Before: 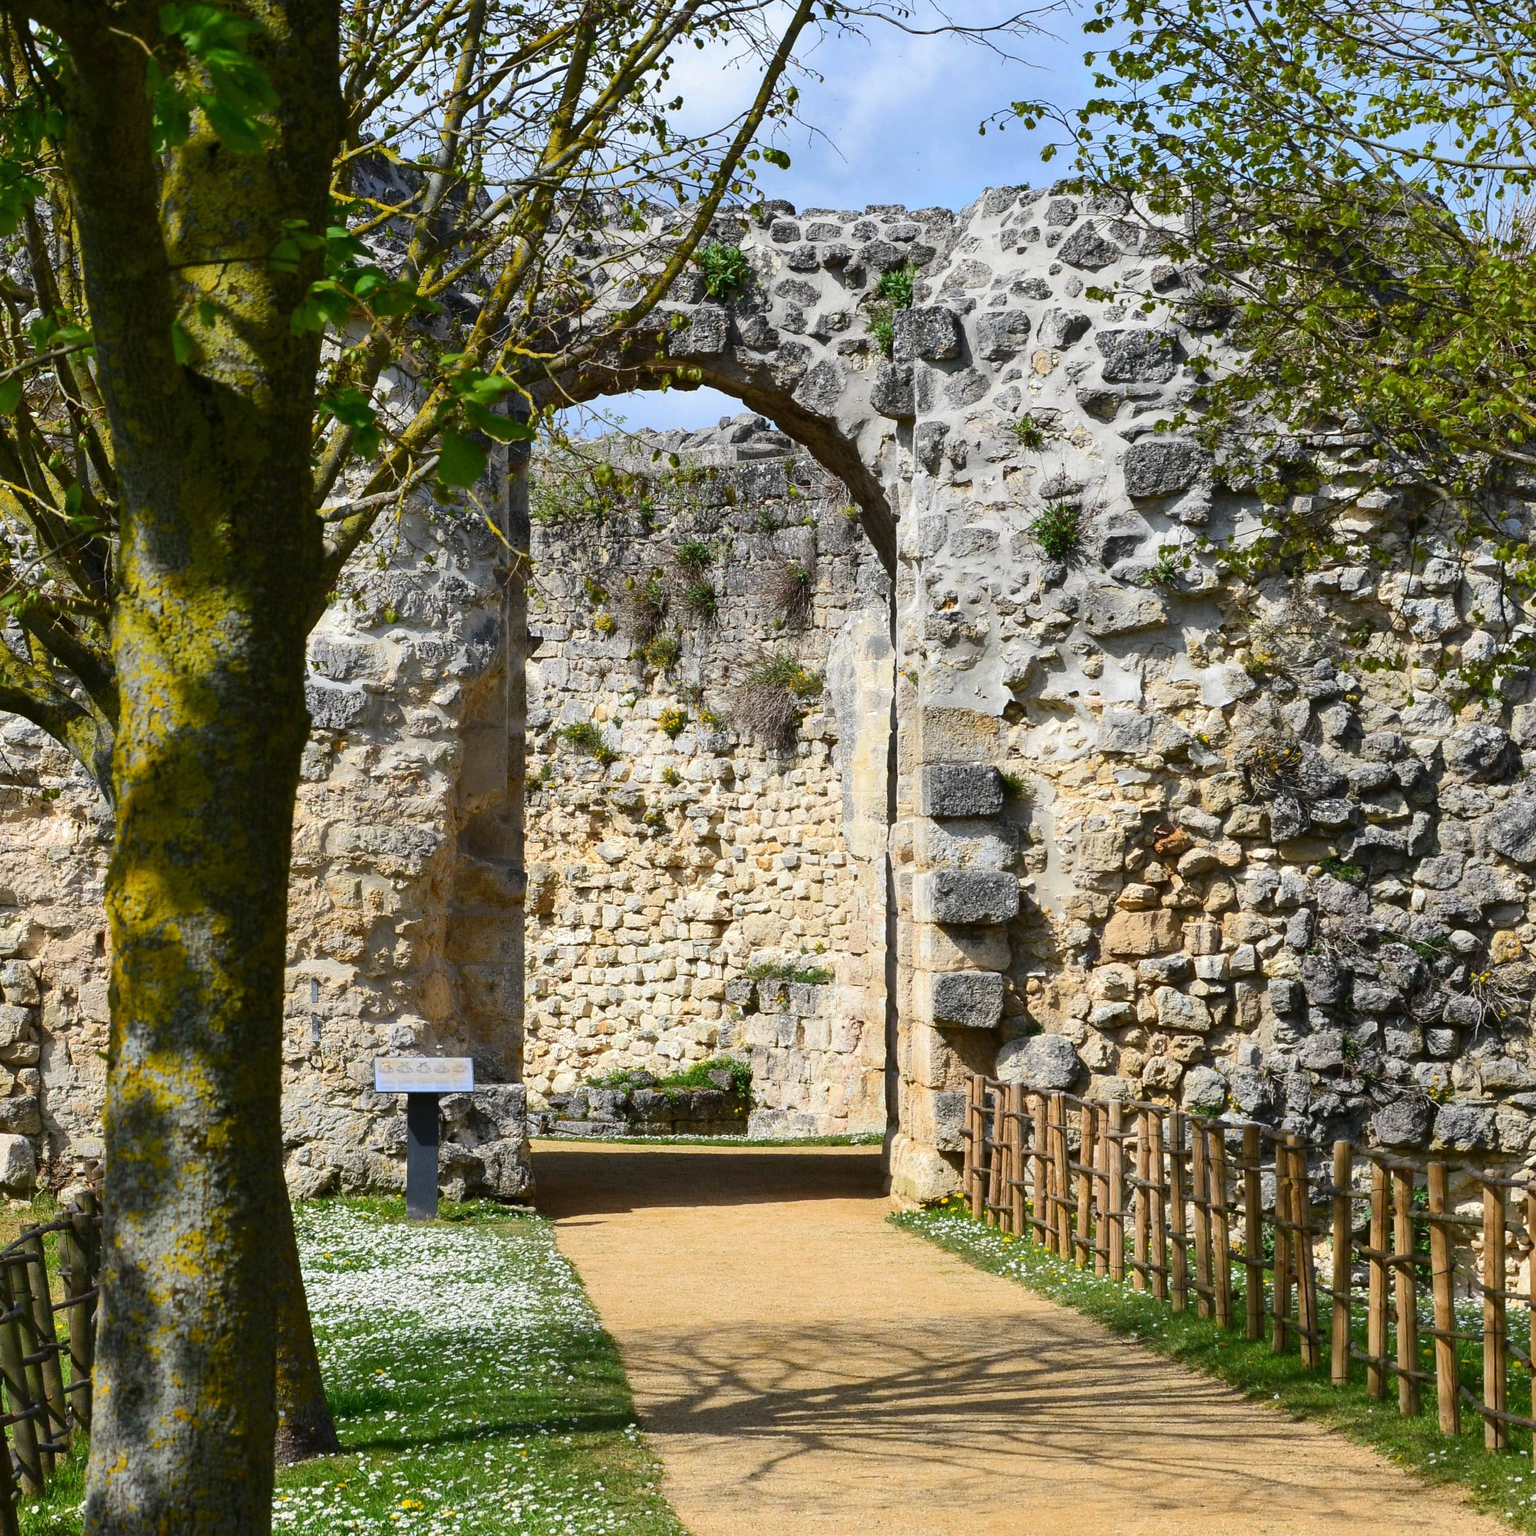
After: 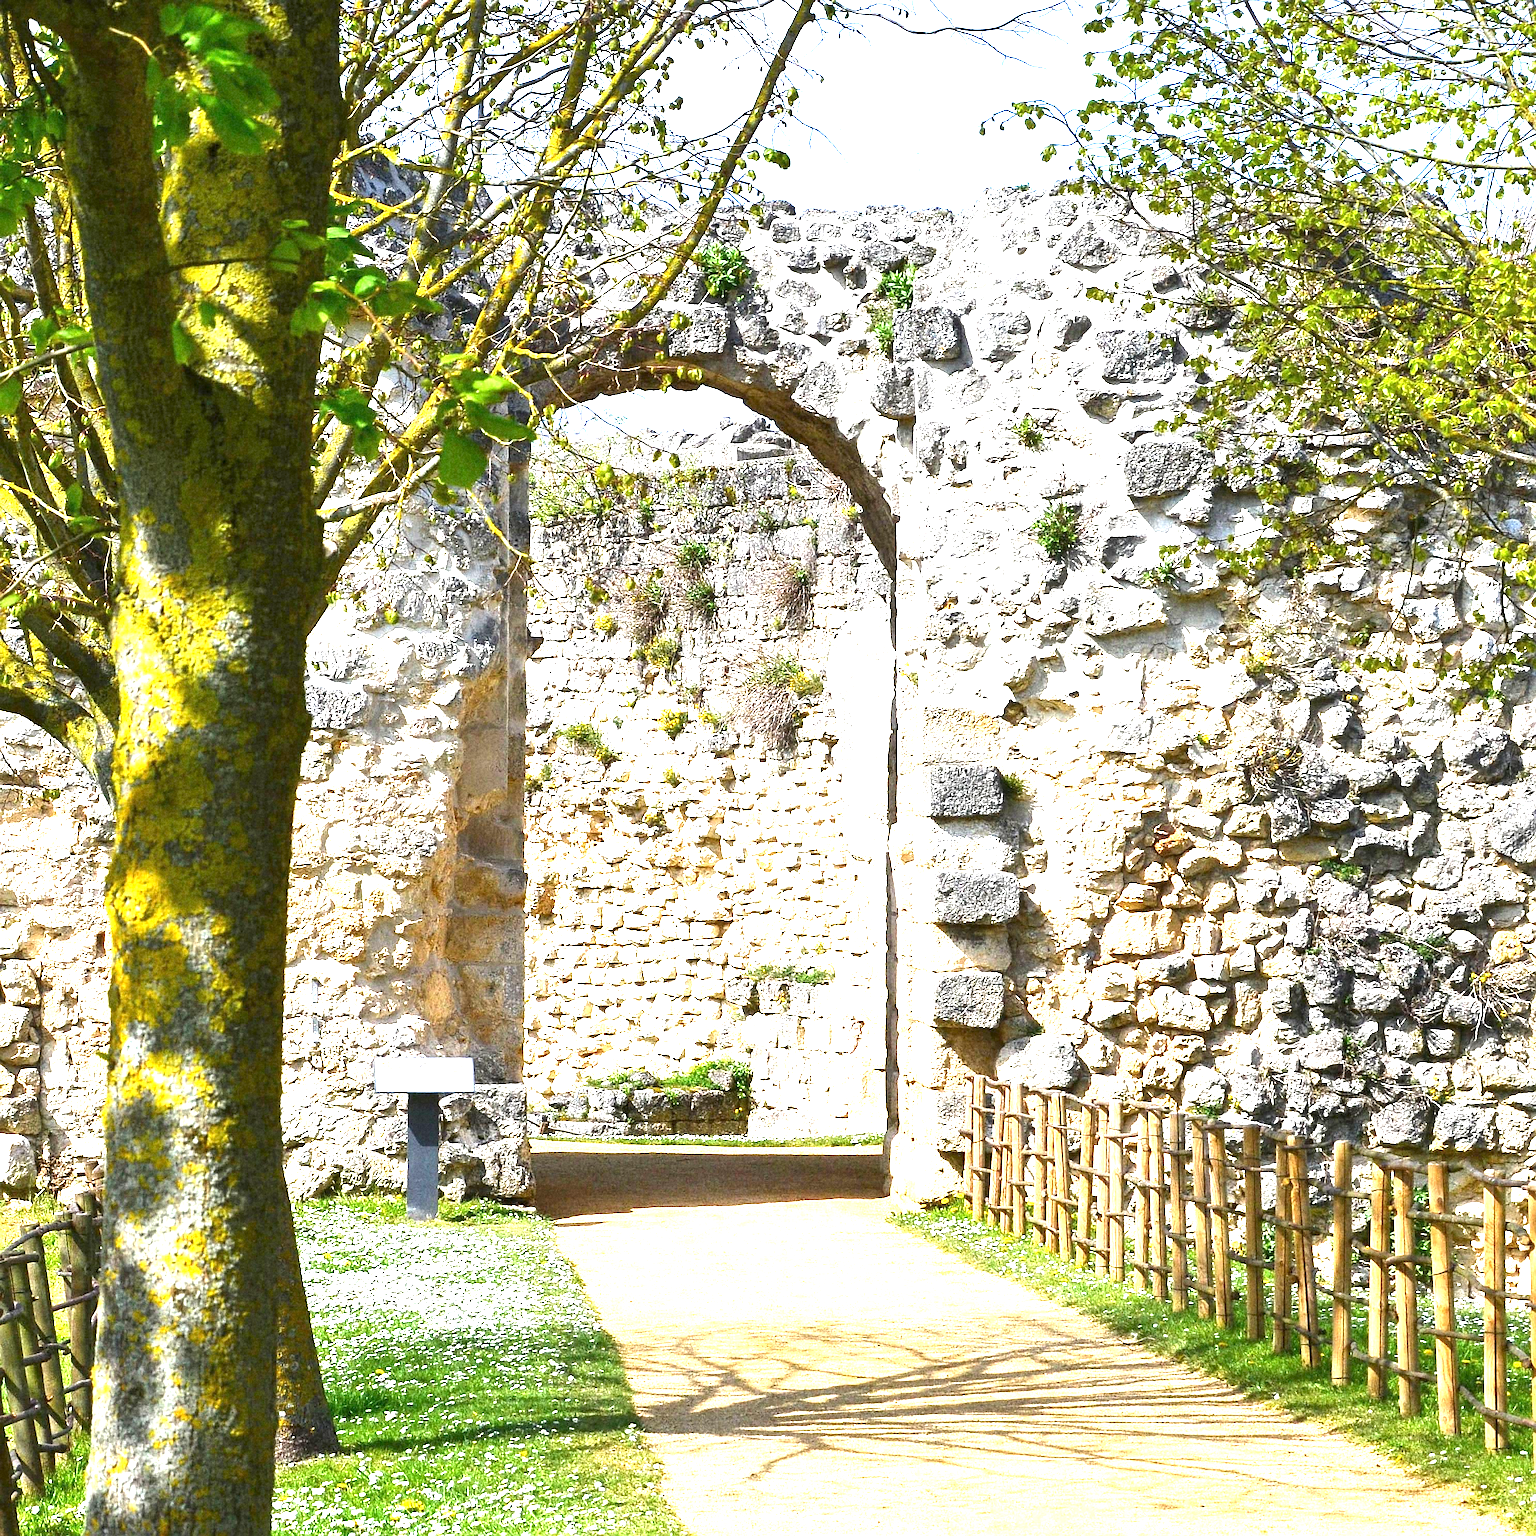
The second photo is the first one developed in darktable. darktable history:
grain: on, module defaults
exposure: exposure 2.04 EV, compensate highlight preservation false
sharpen: on, module defaults
